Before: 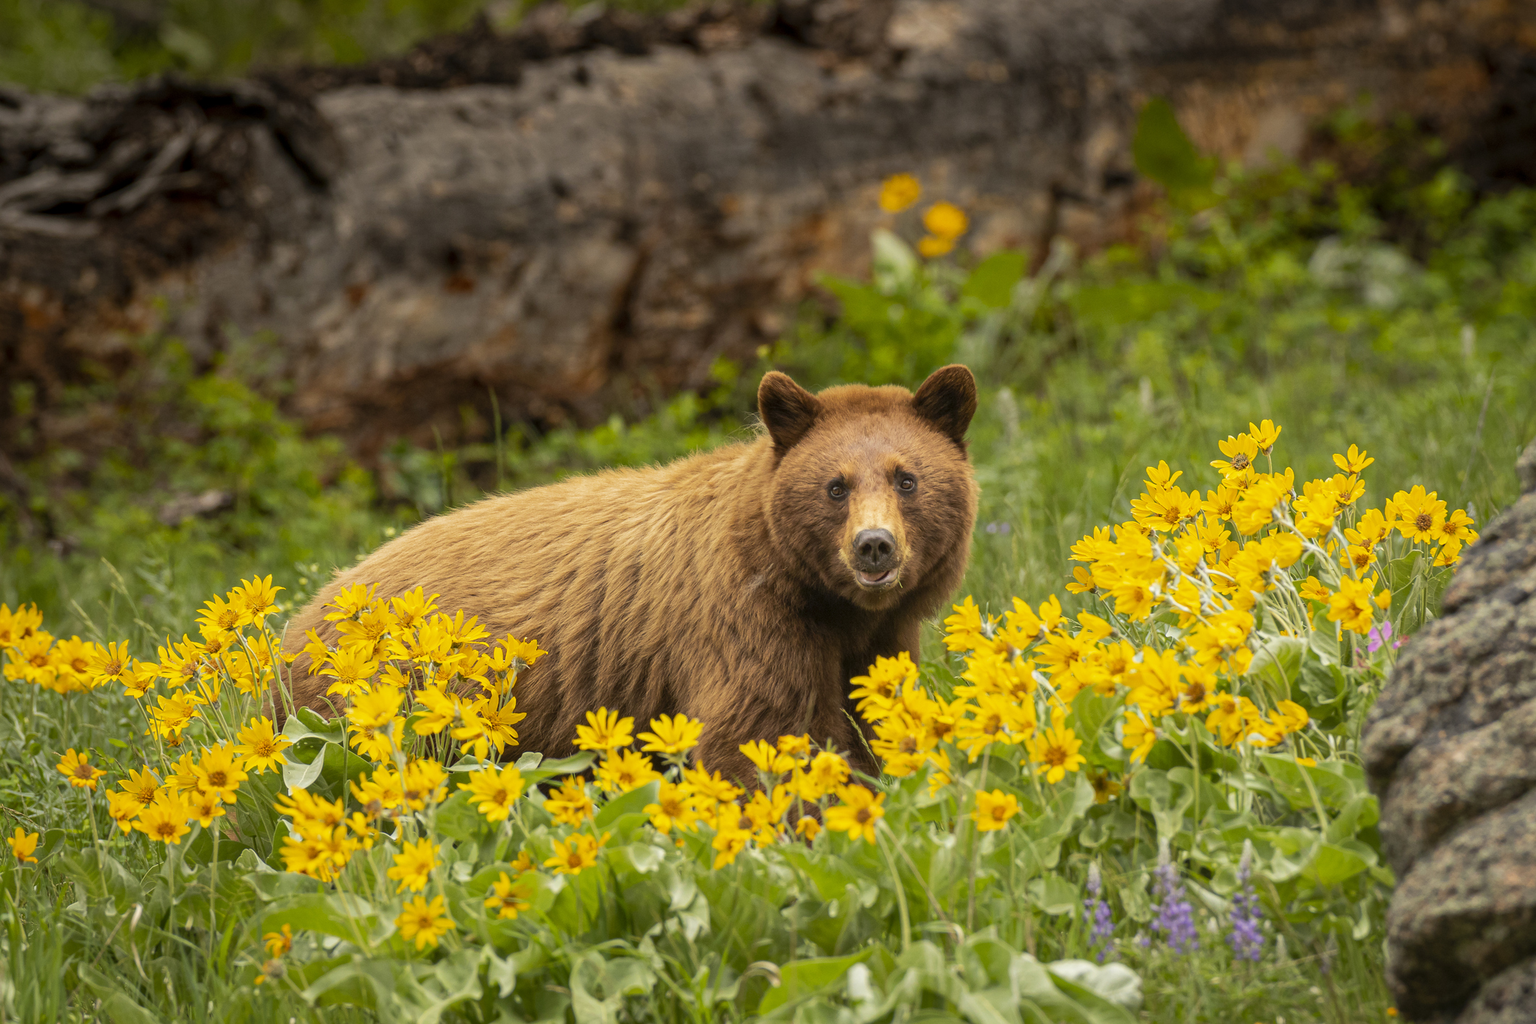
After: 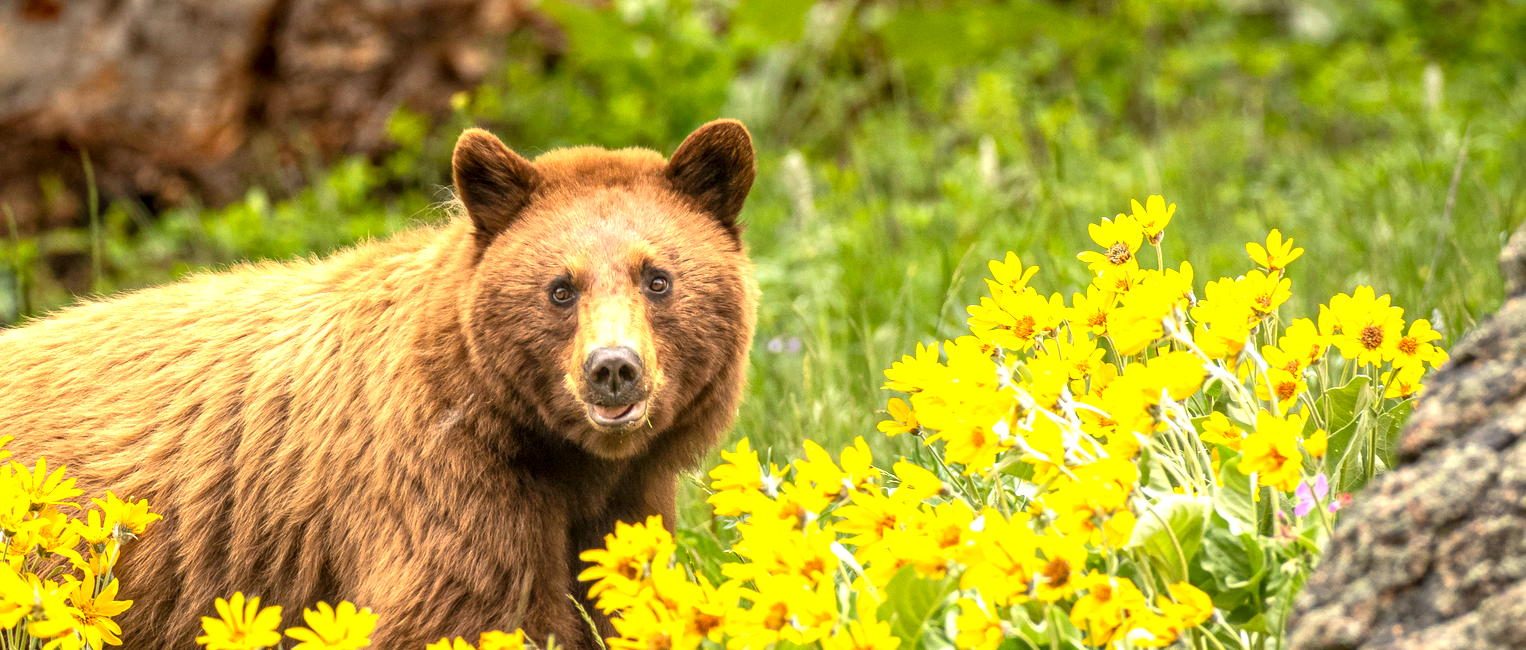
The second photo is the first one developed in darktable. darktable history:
exposure: exposure 0.95 EV, compensate highlight preservation false
crop and rotate: left 28.024%, top 27.192%, bottom 26.814%
local contrast: detail 130%
